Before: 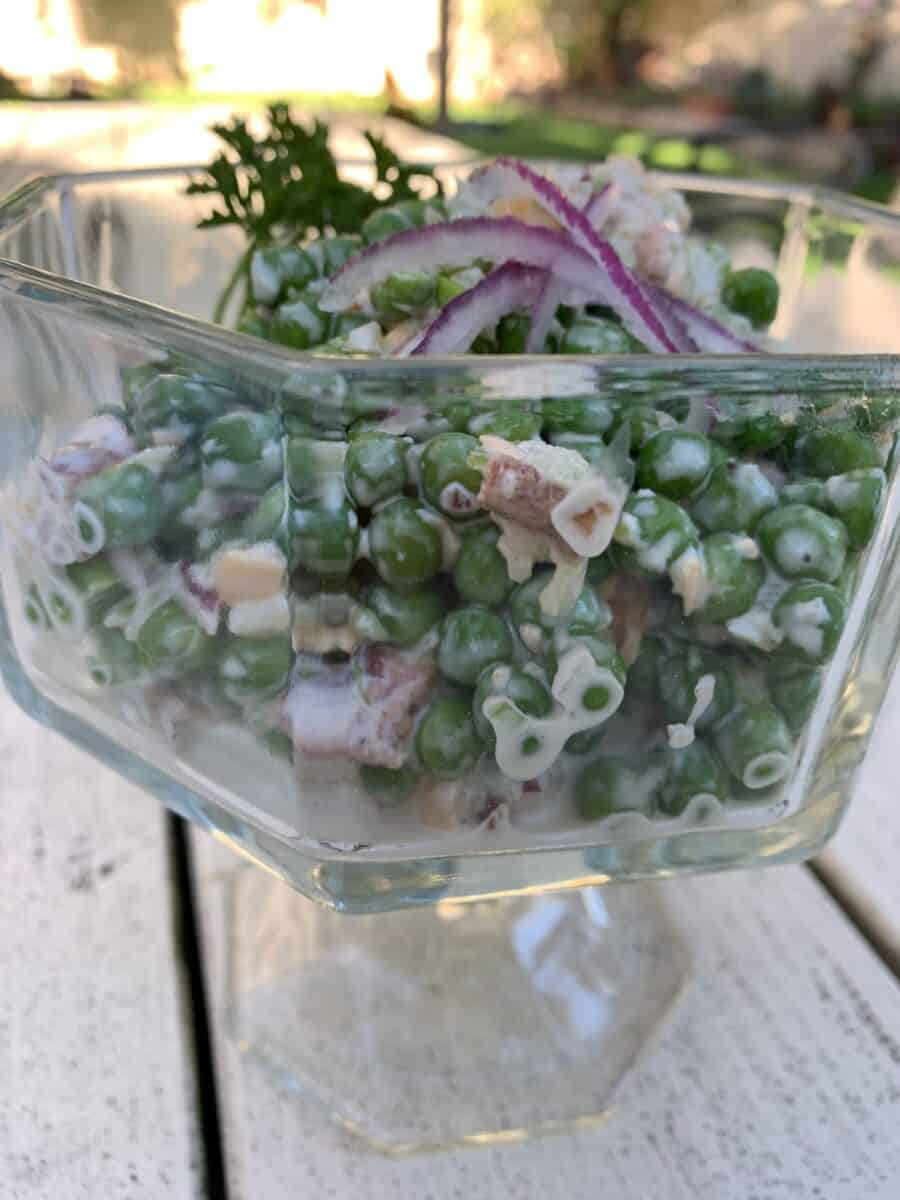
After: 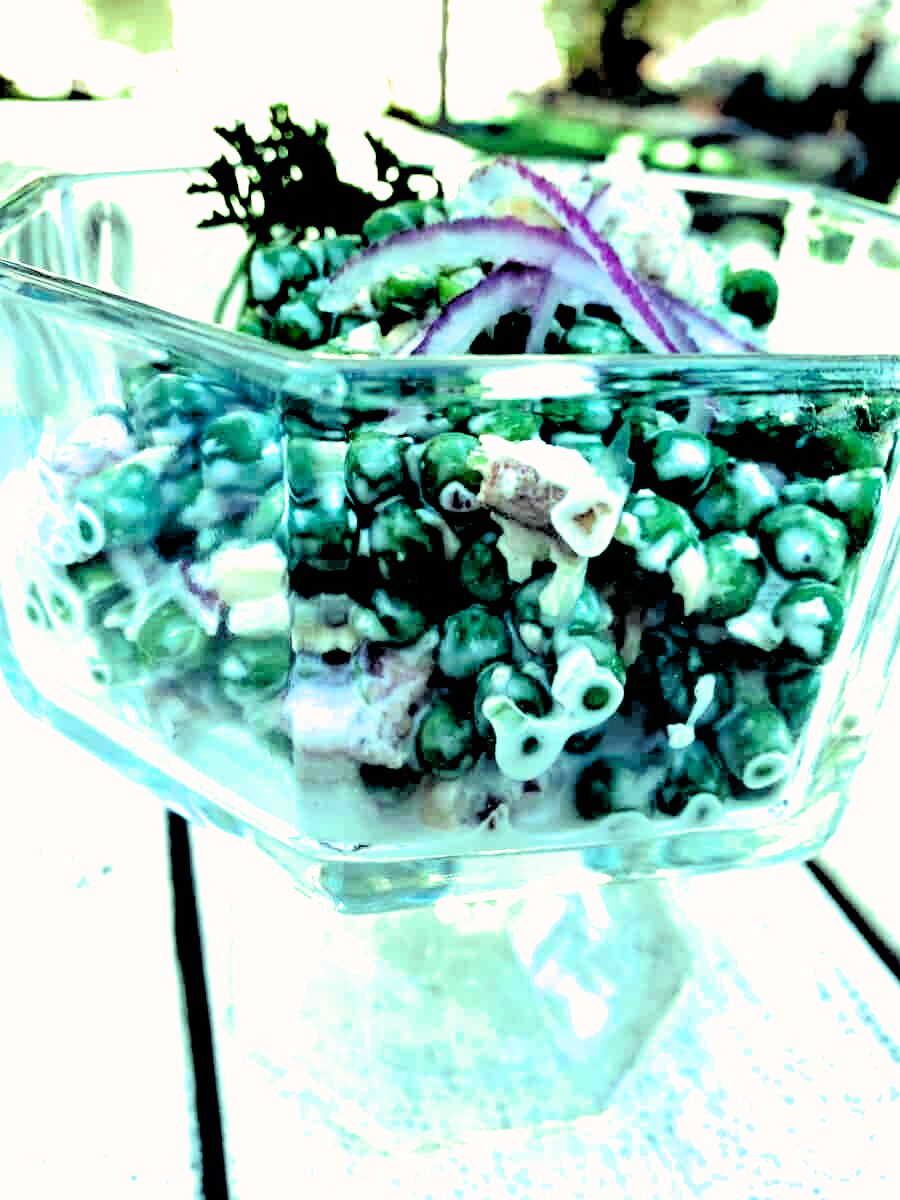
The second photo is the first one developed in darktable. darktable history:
color correction: highlights a* 3.41, highlights b* 2.12, saturation 1.24
exposure: exposure 0.744 EV, compensate highlight preservation false
filmic rgb: black relative exposure -1.09 EV, white relative exposure 2.06 EV, threshold 5.96 EV, hardness 1.52, contrast 2.239, color science v6 (2022), iterations of high-quality reconstruction 0, enable highlight reconstruction true
color balance rgb: shadows lift › luminance -40.971%, shadows lift › chroma 13.822%, shadows lift › hue 260.1°, highlights gain › chroma 7.621%, highlights gain › hue 181.73°, perceptual saturation grading › global saturation 21.085%, perceptual saturation grading › highlights -19.826%, perceptual saturation grading › shadows 29.586%
